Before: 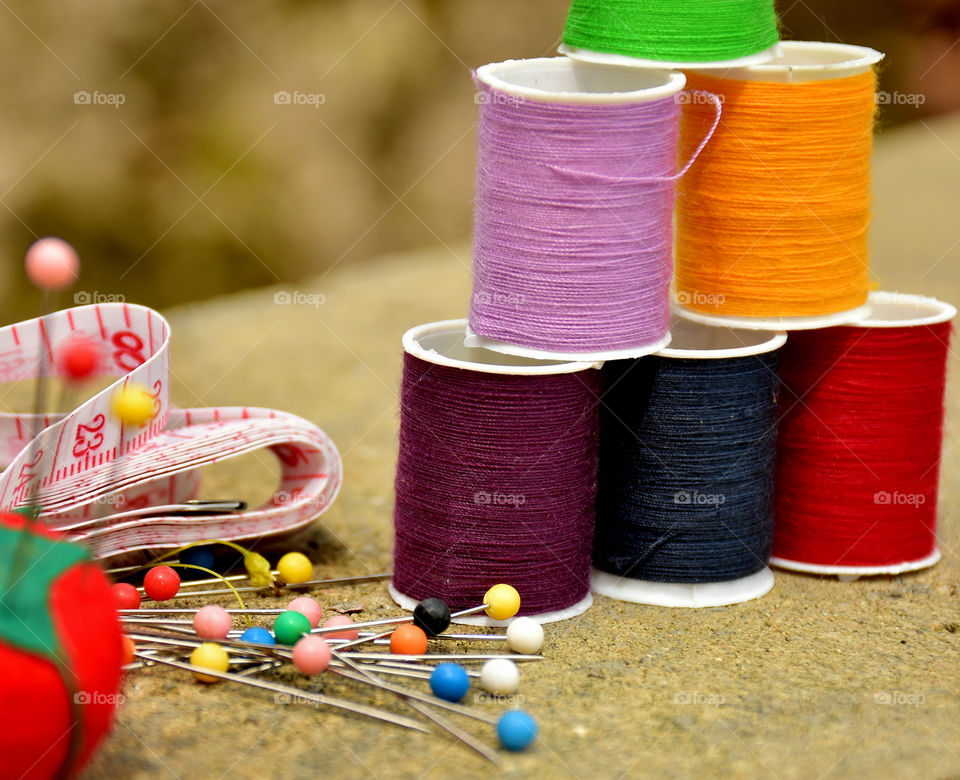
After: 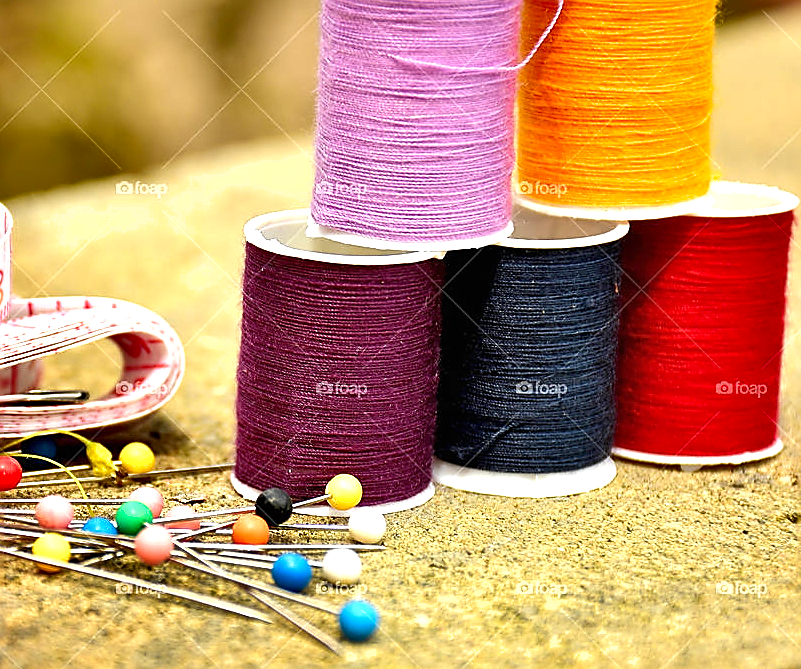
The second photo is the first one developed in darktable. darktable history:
crop: left 16.465%, top 14.218%
shadows and highlights: low approximation 0.01, soften with gaussian
exposure: black level correction 0, exposure 0.948 EV, compensate highlight preservation false
sharpen: radius 1.418, amount 1.249, threshold 0.786
